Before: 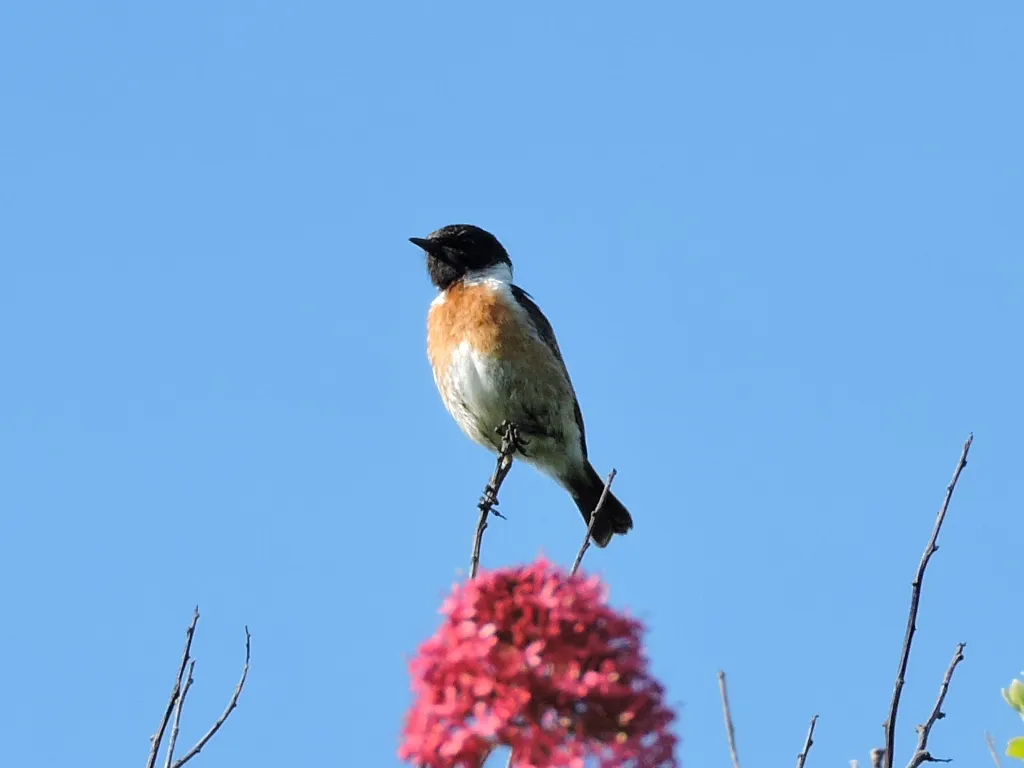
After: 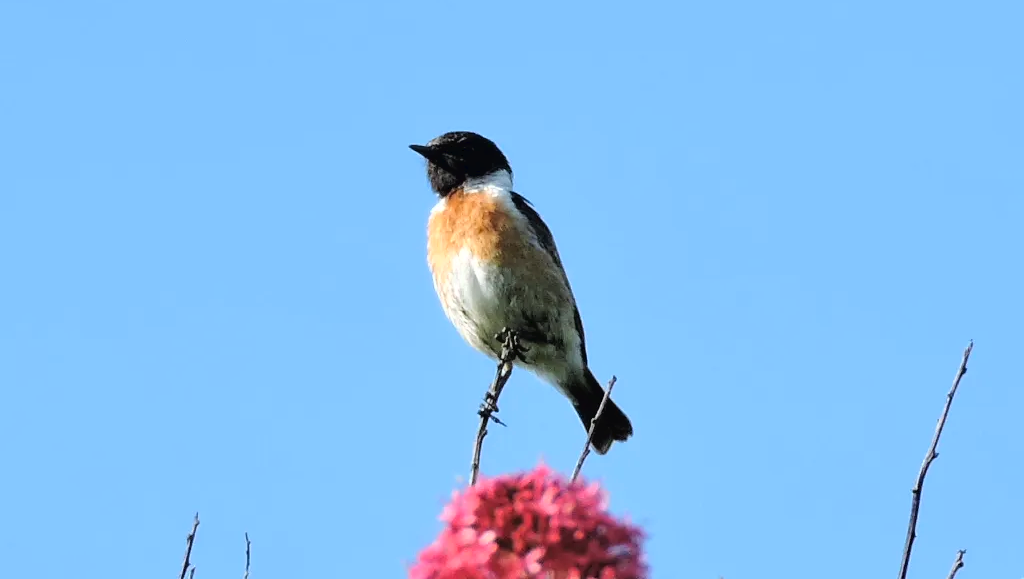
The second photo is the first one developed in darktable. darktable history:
crop and rotate: top 12.112%, bottom 12.474%
tone curve: curves: ch0 [(0, 0) (0.003, 0.022) (0.011, 0.025) (0.025, 0.025) (0.044, 0.029) (0.069, 0.042) (0.1, 0.068) (0.136, 0.118) (0.177, 0.176) (0.224, 0.233) (0.277, 0.299) (0.335, 0.371) (0.399, 0.448) (0.468, 0.526) (0.543, 0.605) (0.623, 0.684) (0.709, 0.775) (0.801, 0.869) (0.898, 0.957) (1, 1)]
